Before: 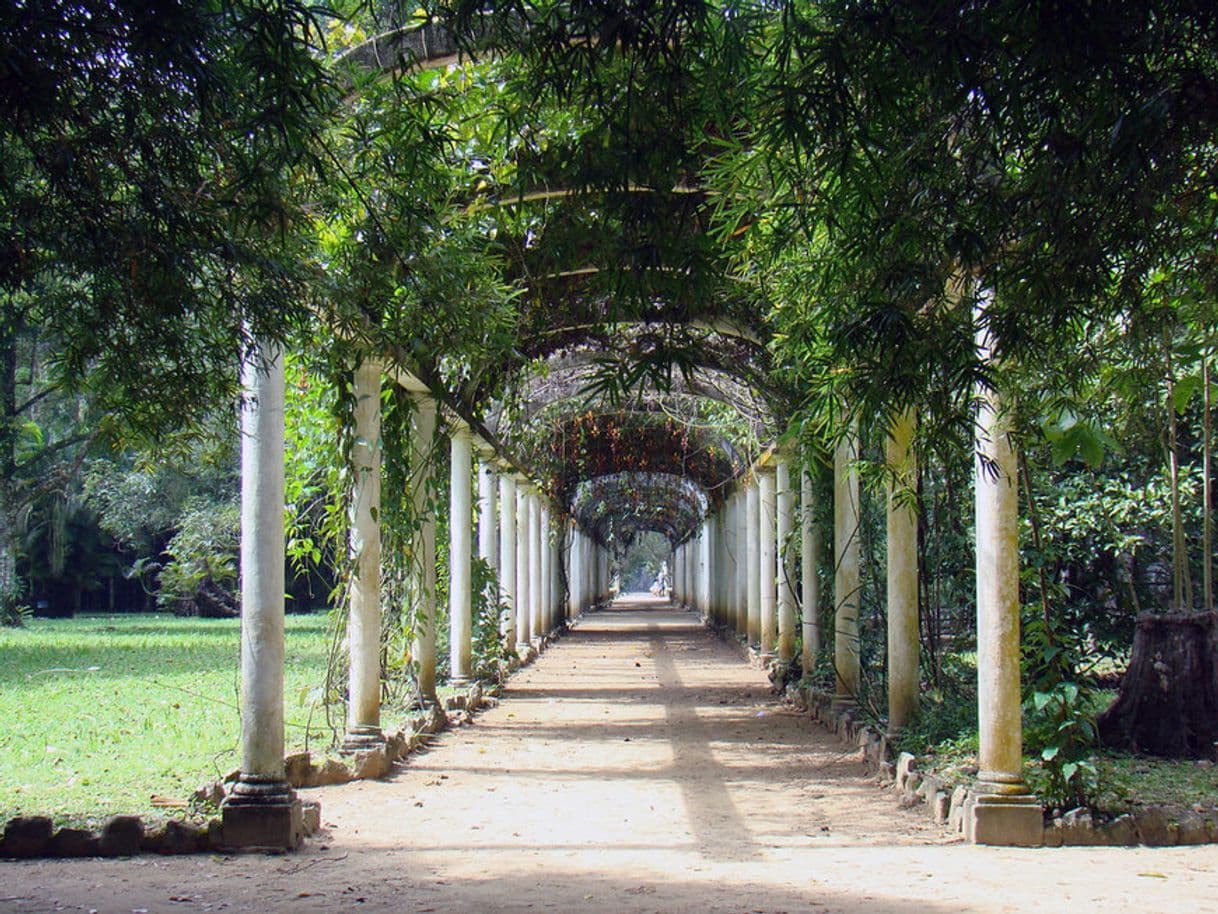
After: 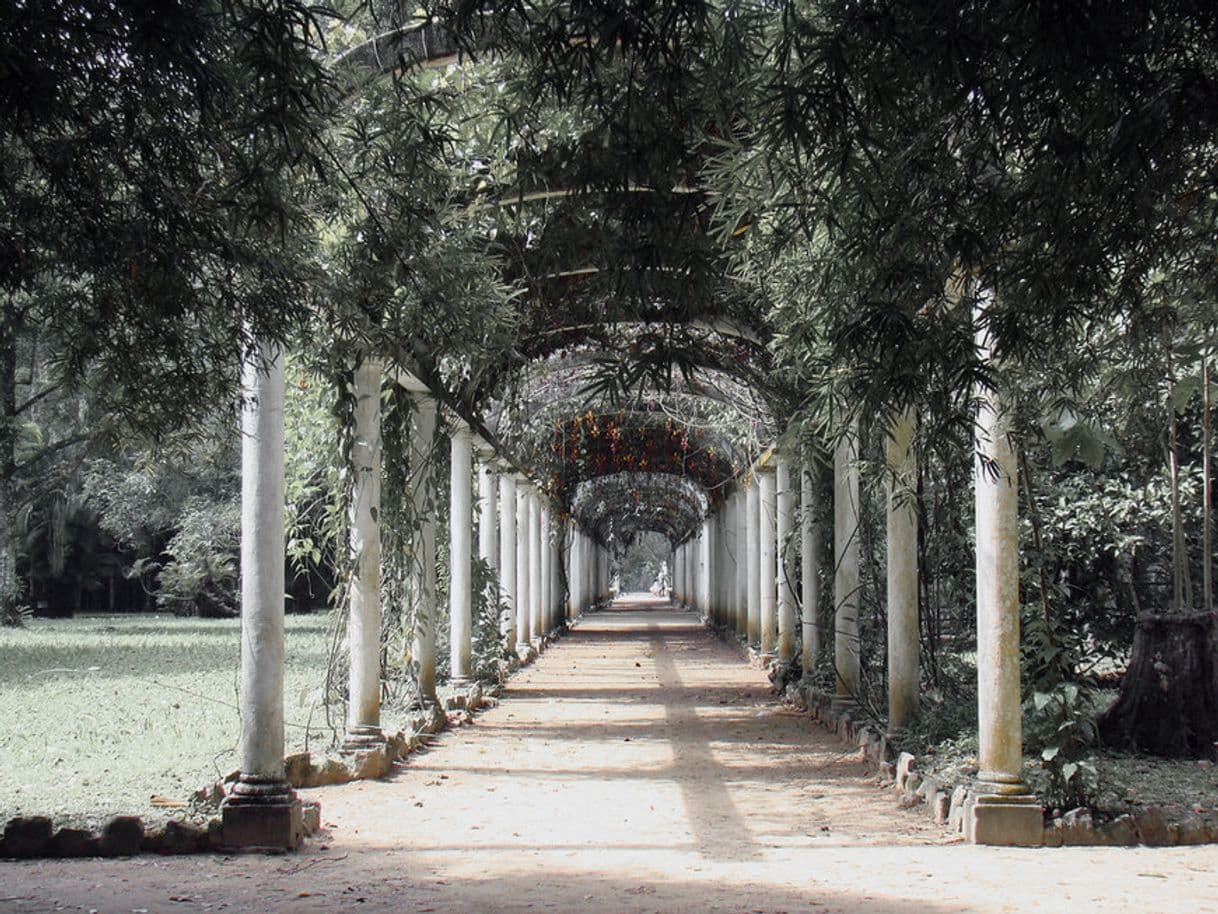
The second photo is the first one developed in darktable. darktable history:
exposure: exposure -0.046 EV, compensate exposure bias true, compensate highlight preservation false
color zones: curves: ch1 [(0, 0.638) (0.193, 0.442) (0.286, 0.15) (0.429, 0.14) (0.571, 0.142) (0.714, 0.154) (0.857, 0.175) (1, 0.638)]
